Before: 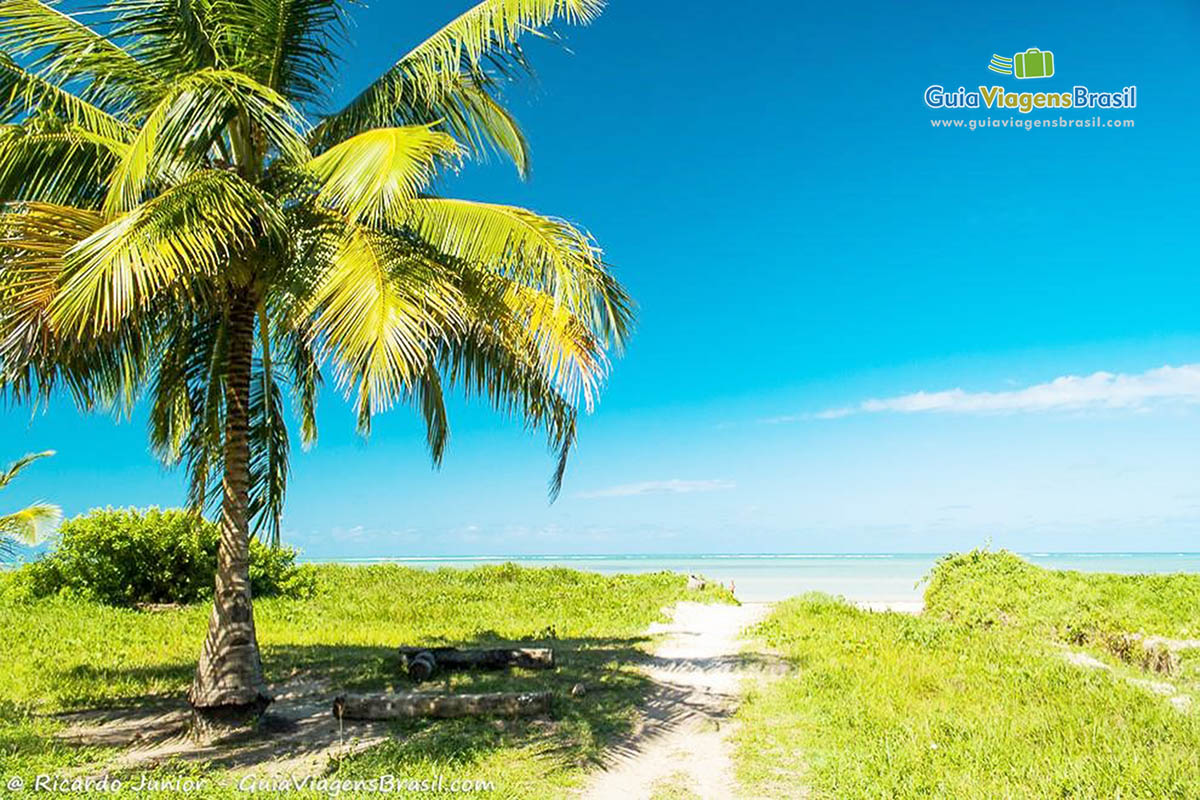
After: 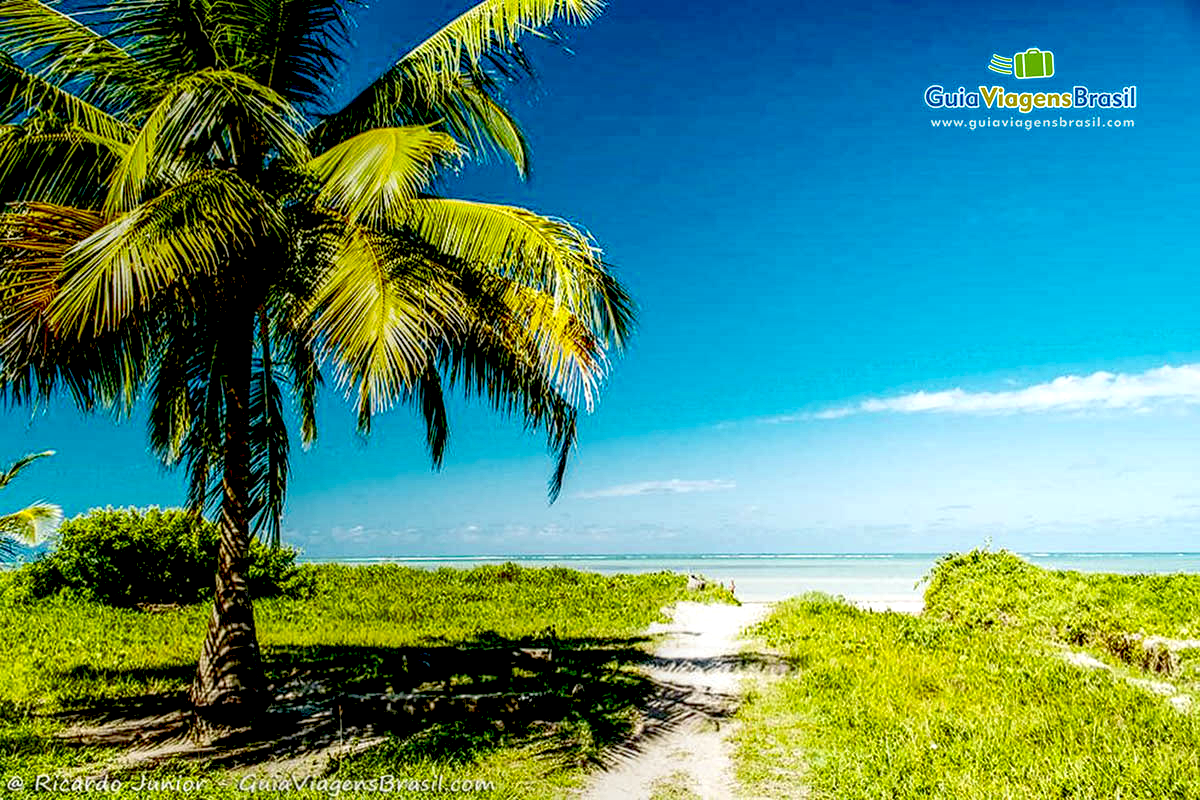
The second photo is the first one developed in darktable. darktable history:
exposure: black level correction 0.098, exposure -0.087 EV, compensate exposure bias true, compensate highlight preservation false
local contrast: highlights 18%, detail 186%
